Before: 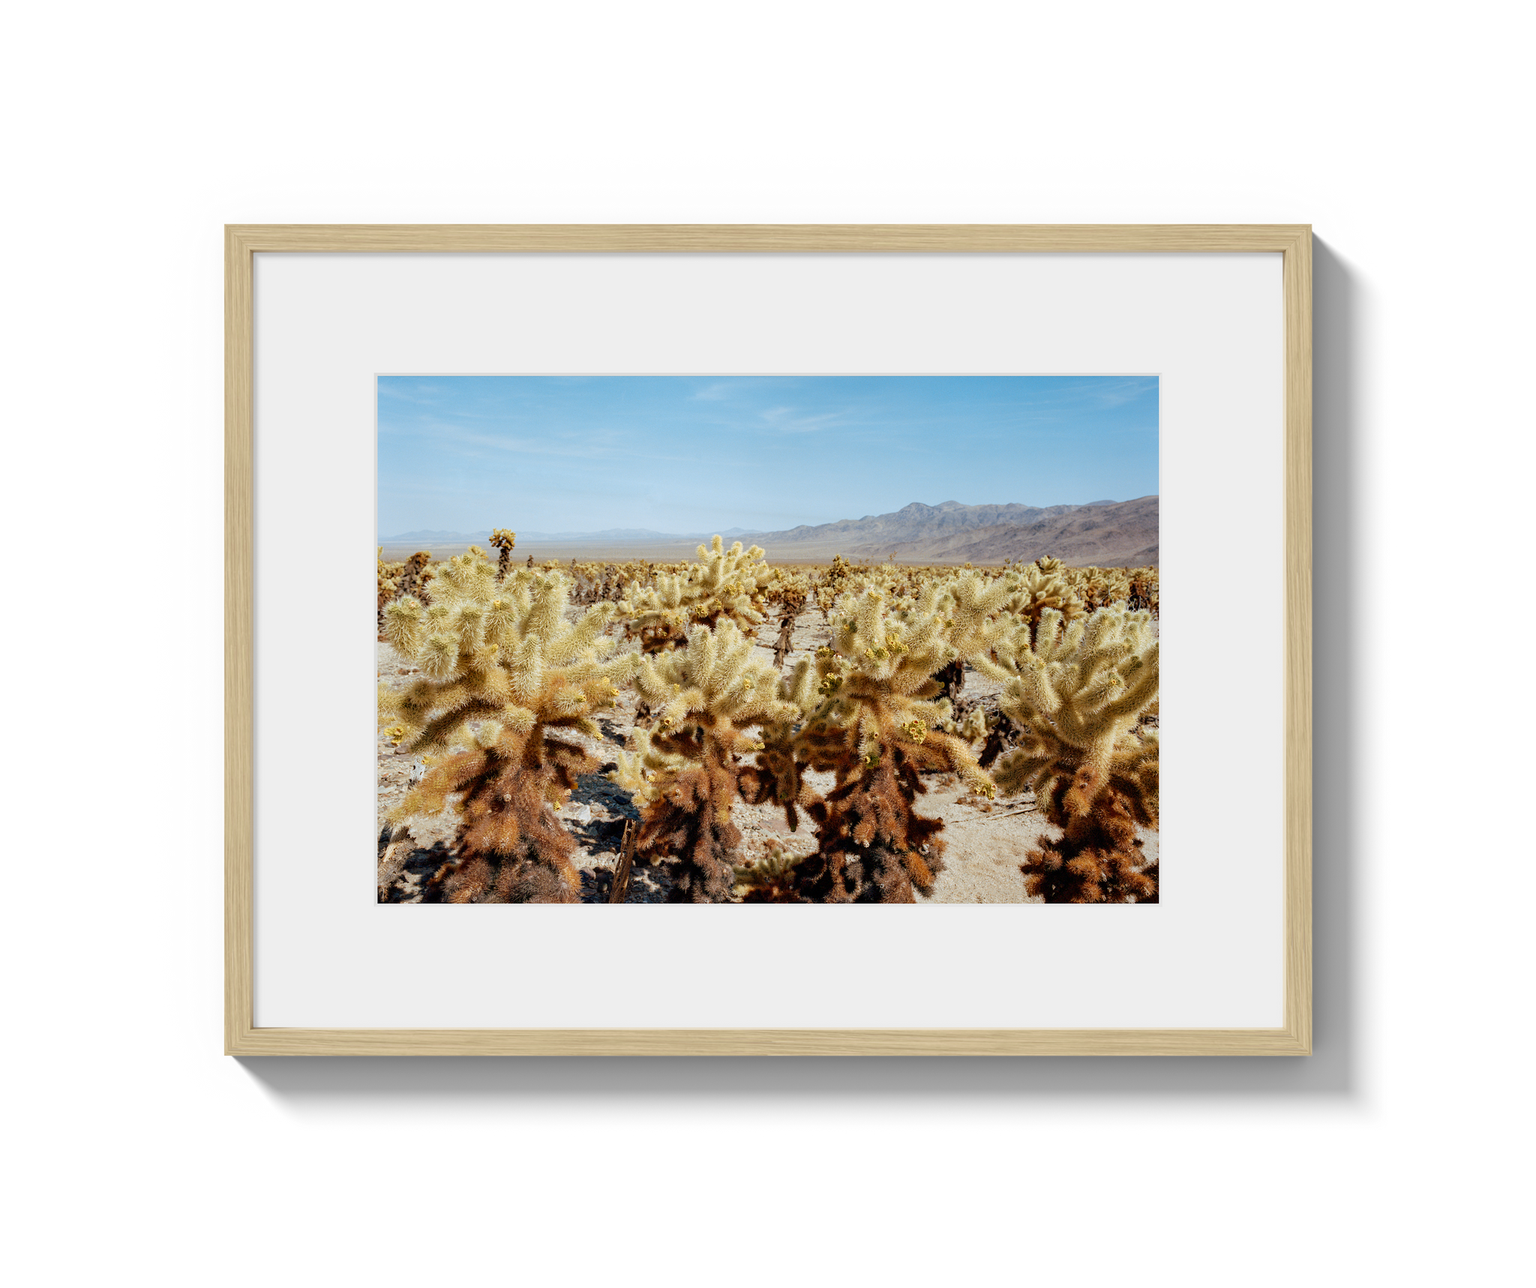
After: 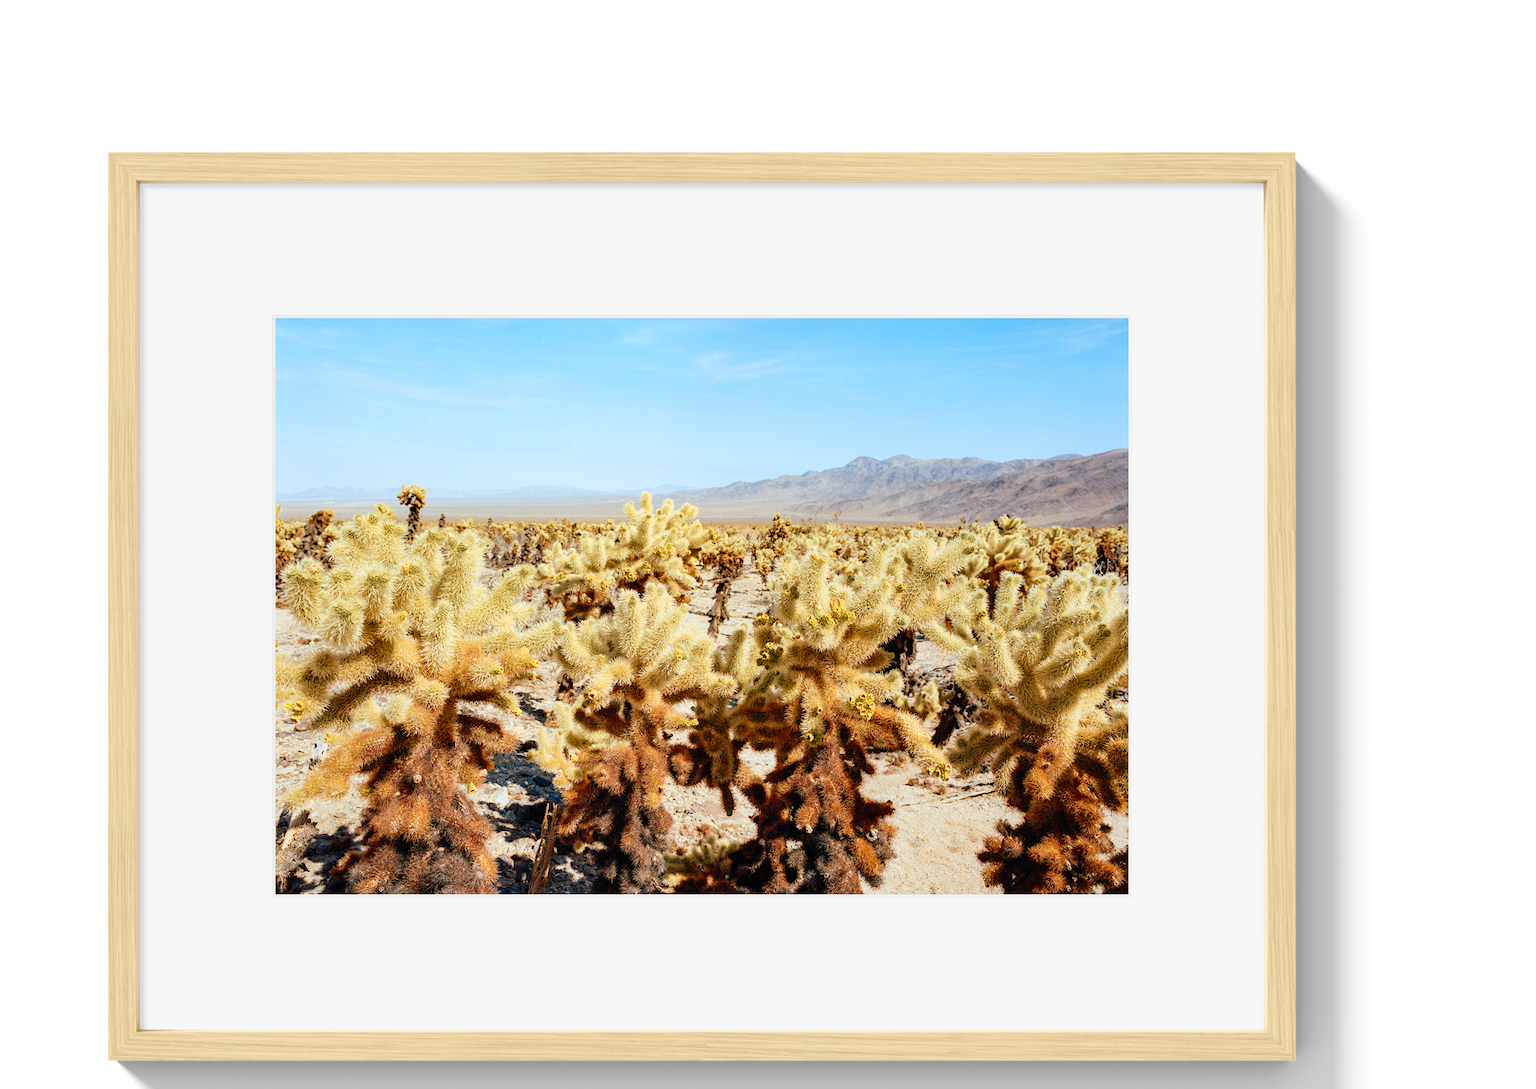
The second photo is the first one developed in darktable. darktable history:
crop: left 8.155%, top 6.611%, bottom 15.385%
contrast brightness saturation: contrast 0.2, brightness 0.16, saturation 0.22
